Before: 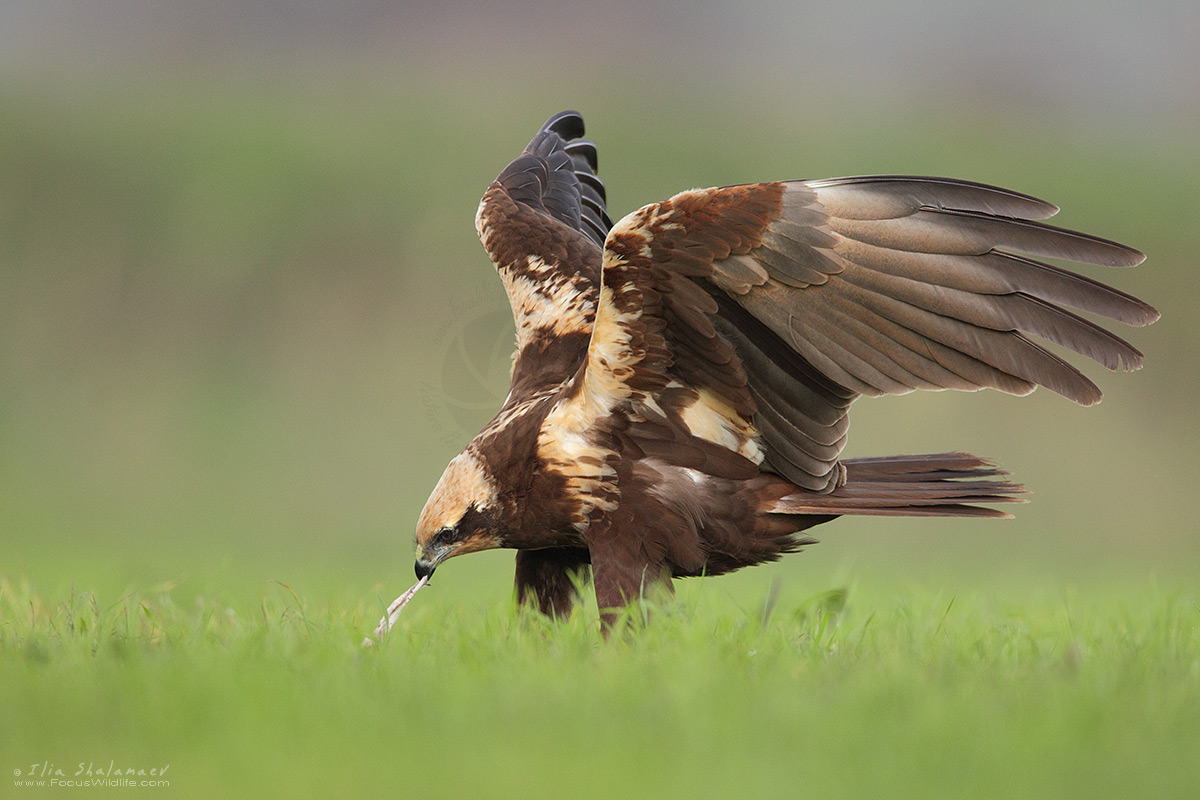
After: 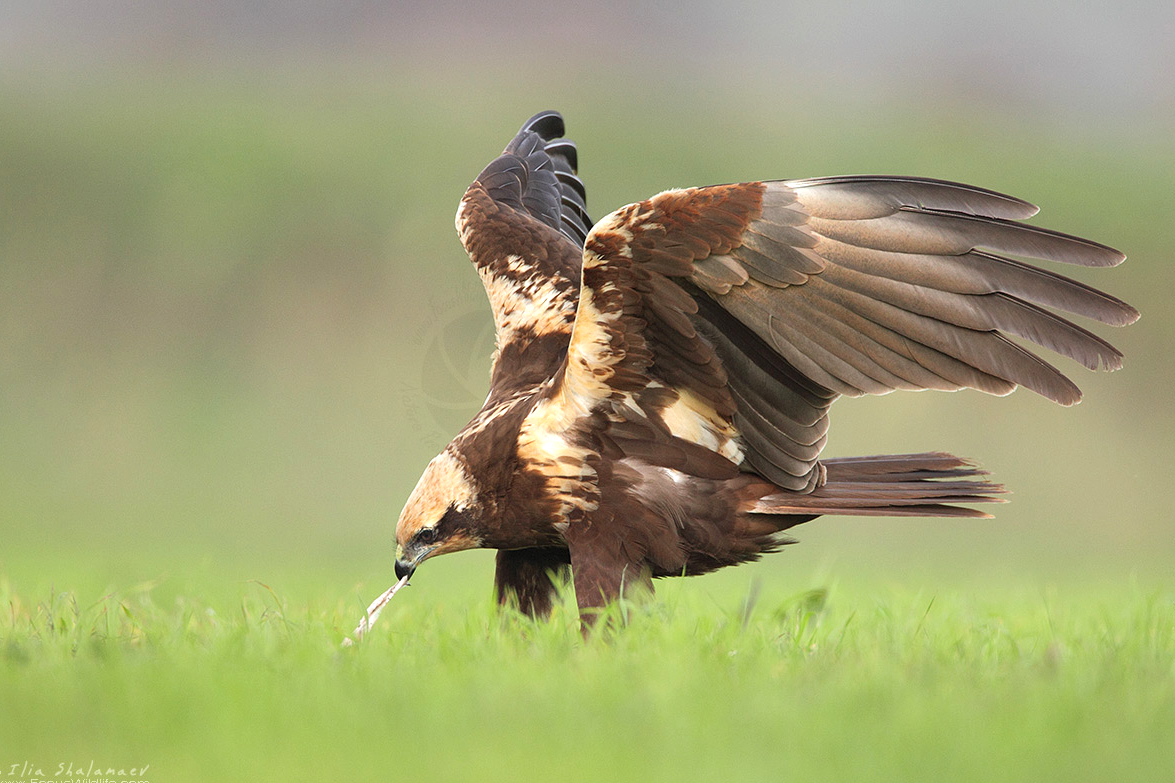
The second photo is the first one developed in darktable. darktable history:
crop: left 1.743%, right 0.268%, bottom 2.011%
exposure: black level correction 0, exposure 0.5 EV, compensate exposure bias true, compensate highlight preservation false
